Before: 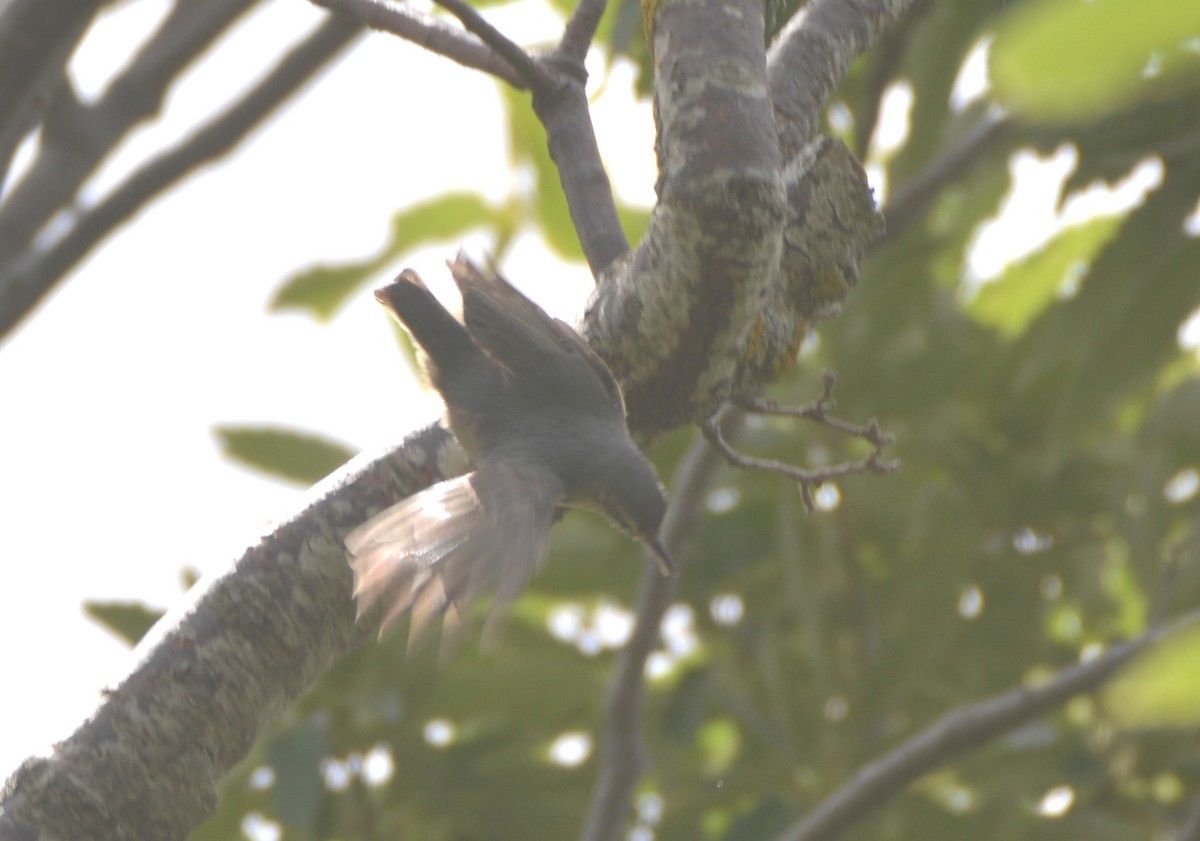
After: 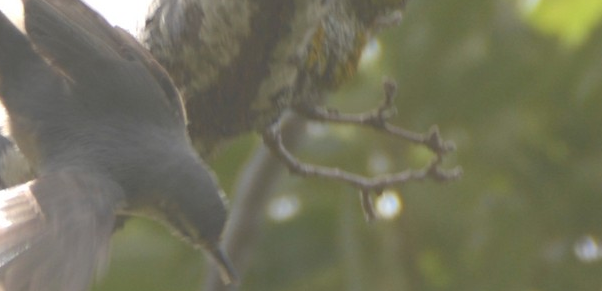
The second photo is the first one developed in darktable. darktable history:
crop: left 36.607%, top 34.735%, right 13.146%, bottom 30.611%
